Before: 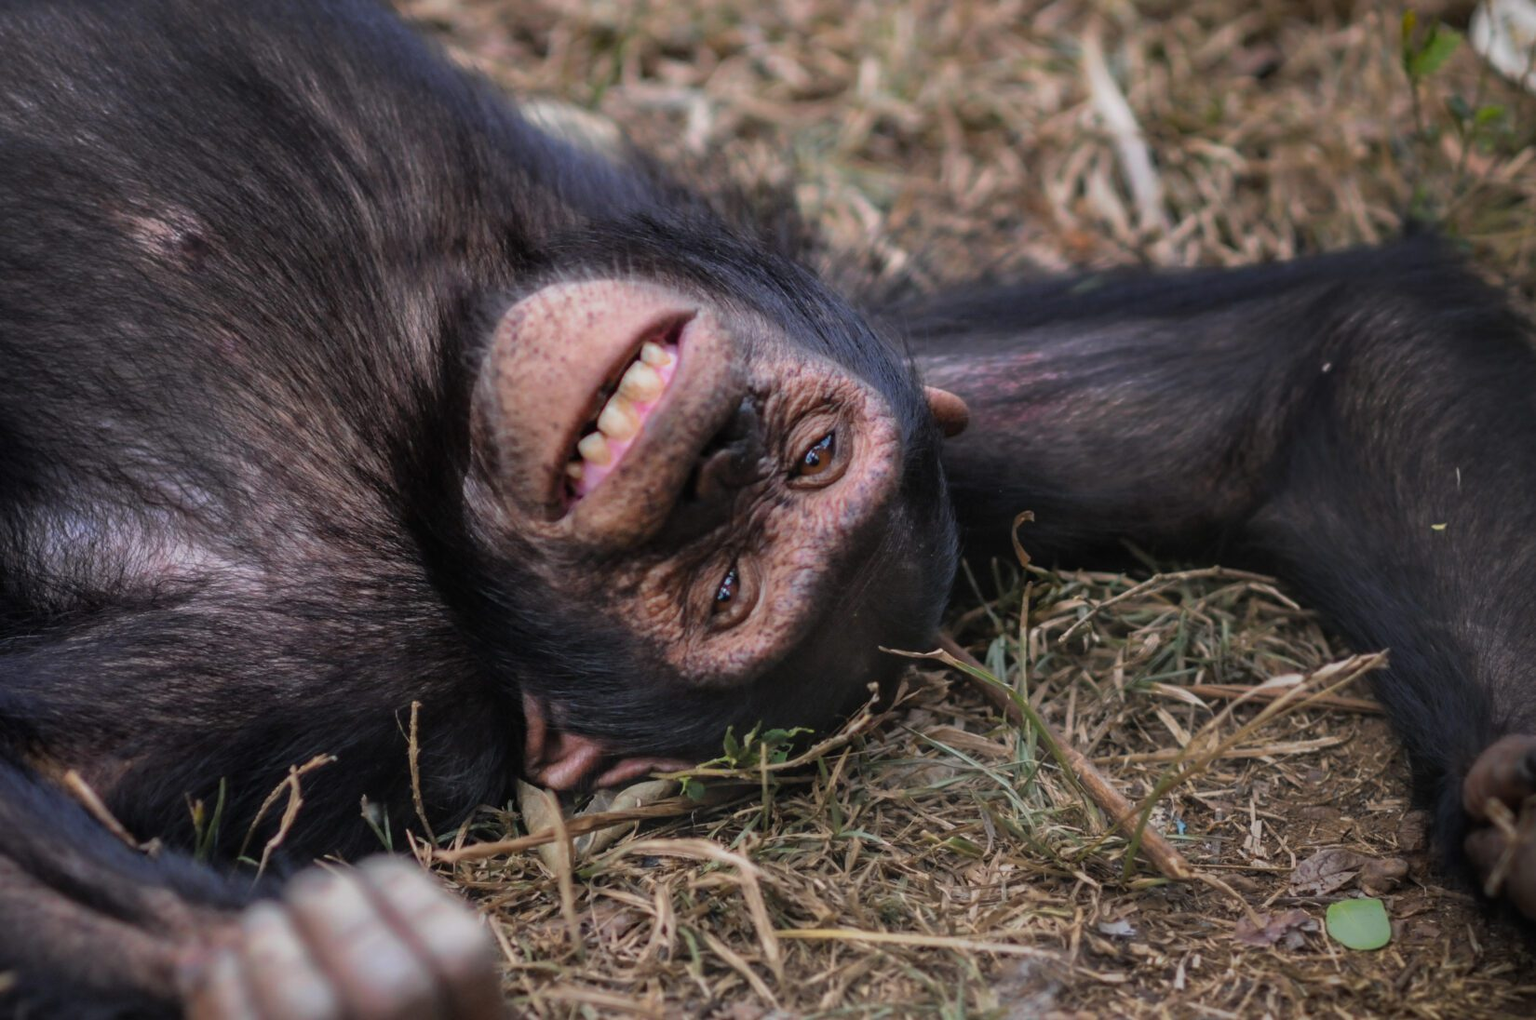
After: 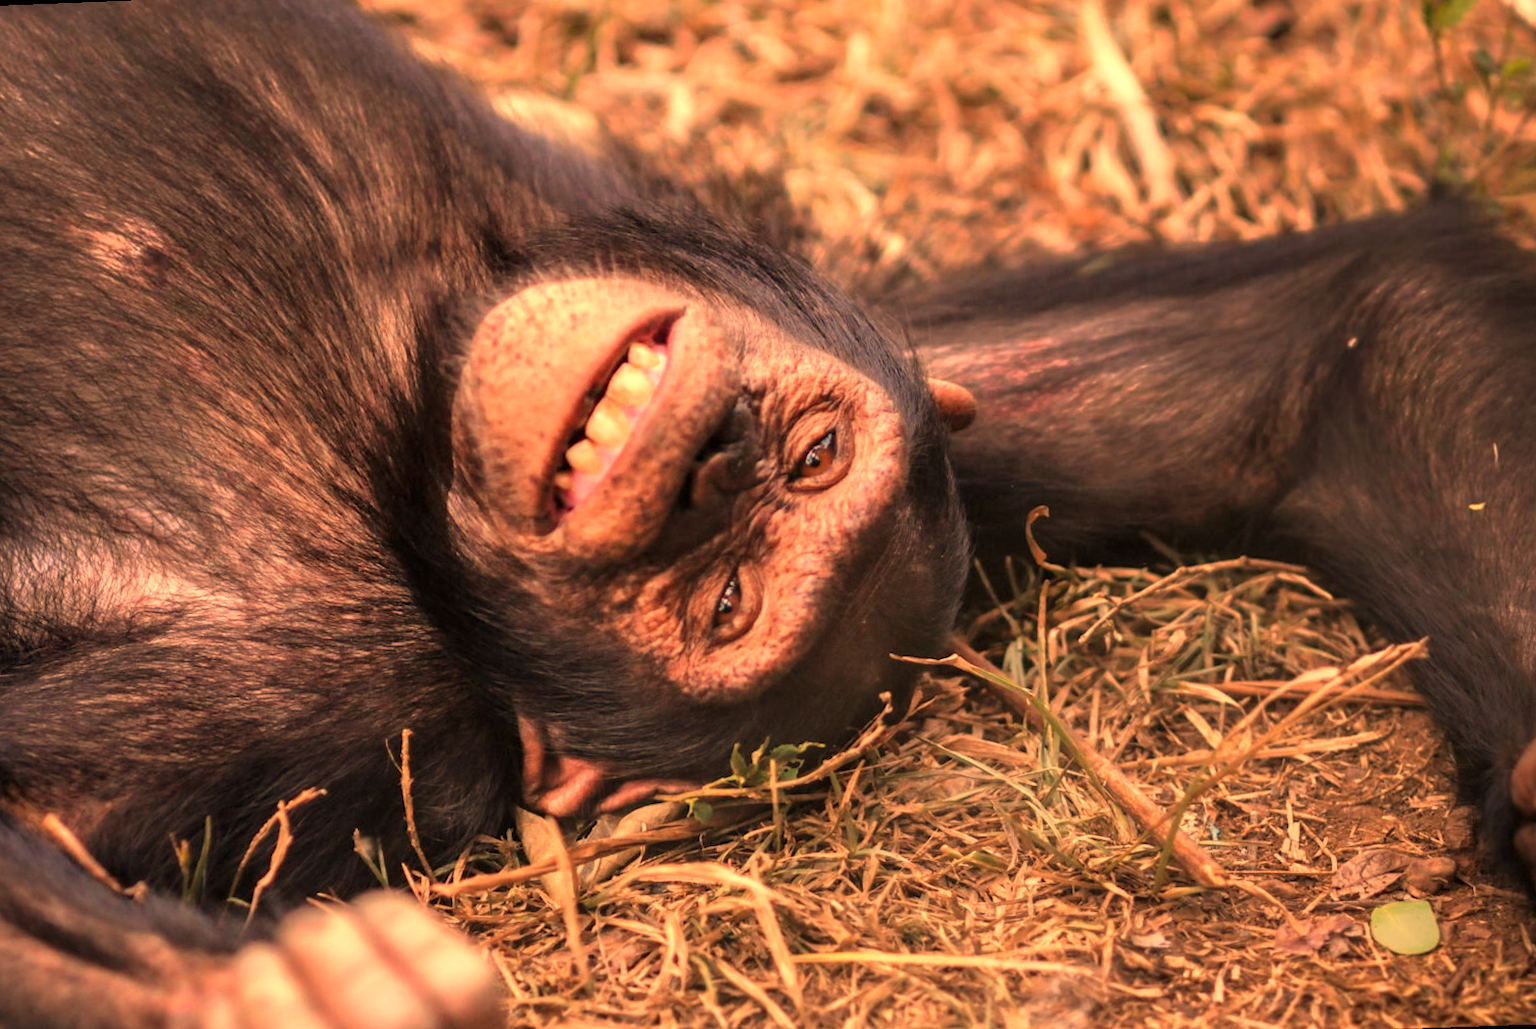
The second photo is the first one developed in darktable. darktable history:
white balance: red 1.467, blue 0.684
rotate and perspective: rotation -2.12°, lens shift (vertical) 0.009, lens shift (horizontal) -0.008, automatic cropping original format, crop left 0.036, crop right 0.964, crop top 0.05, crop bottom 0.959
exposure: black level correction 0, exposure 0.7 EV, compensate exposure bias true, compensate highlight preservation false
local contrast: highlights 61%, shadows 106%, detail 107%, midtone range 0.529
